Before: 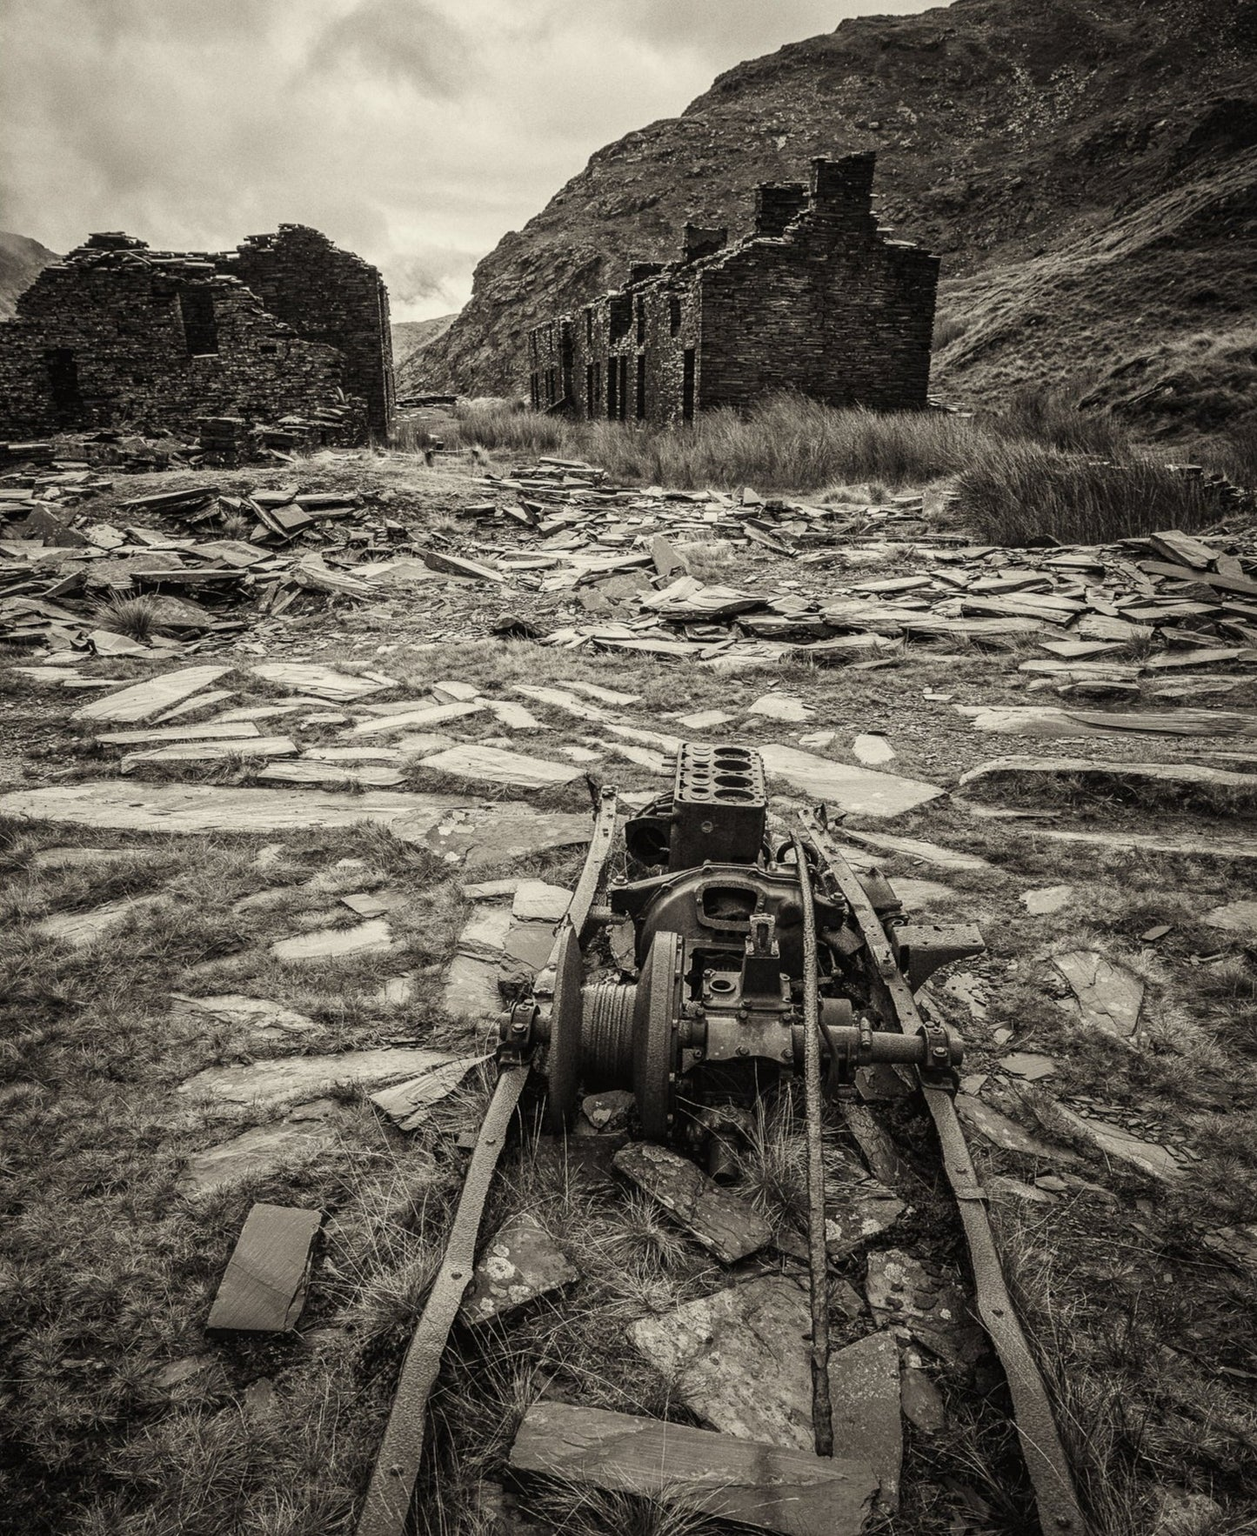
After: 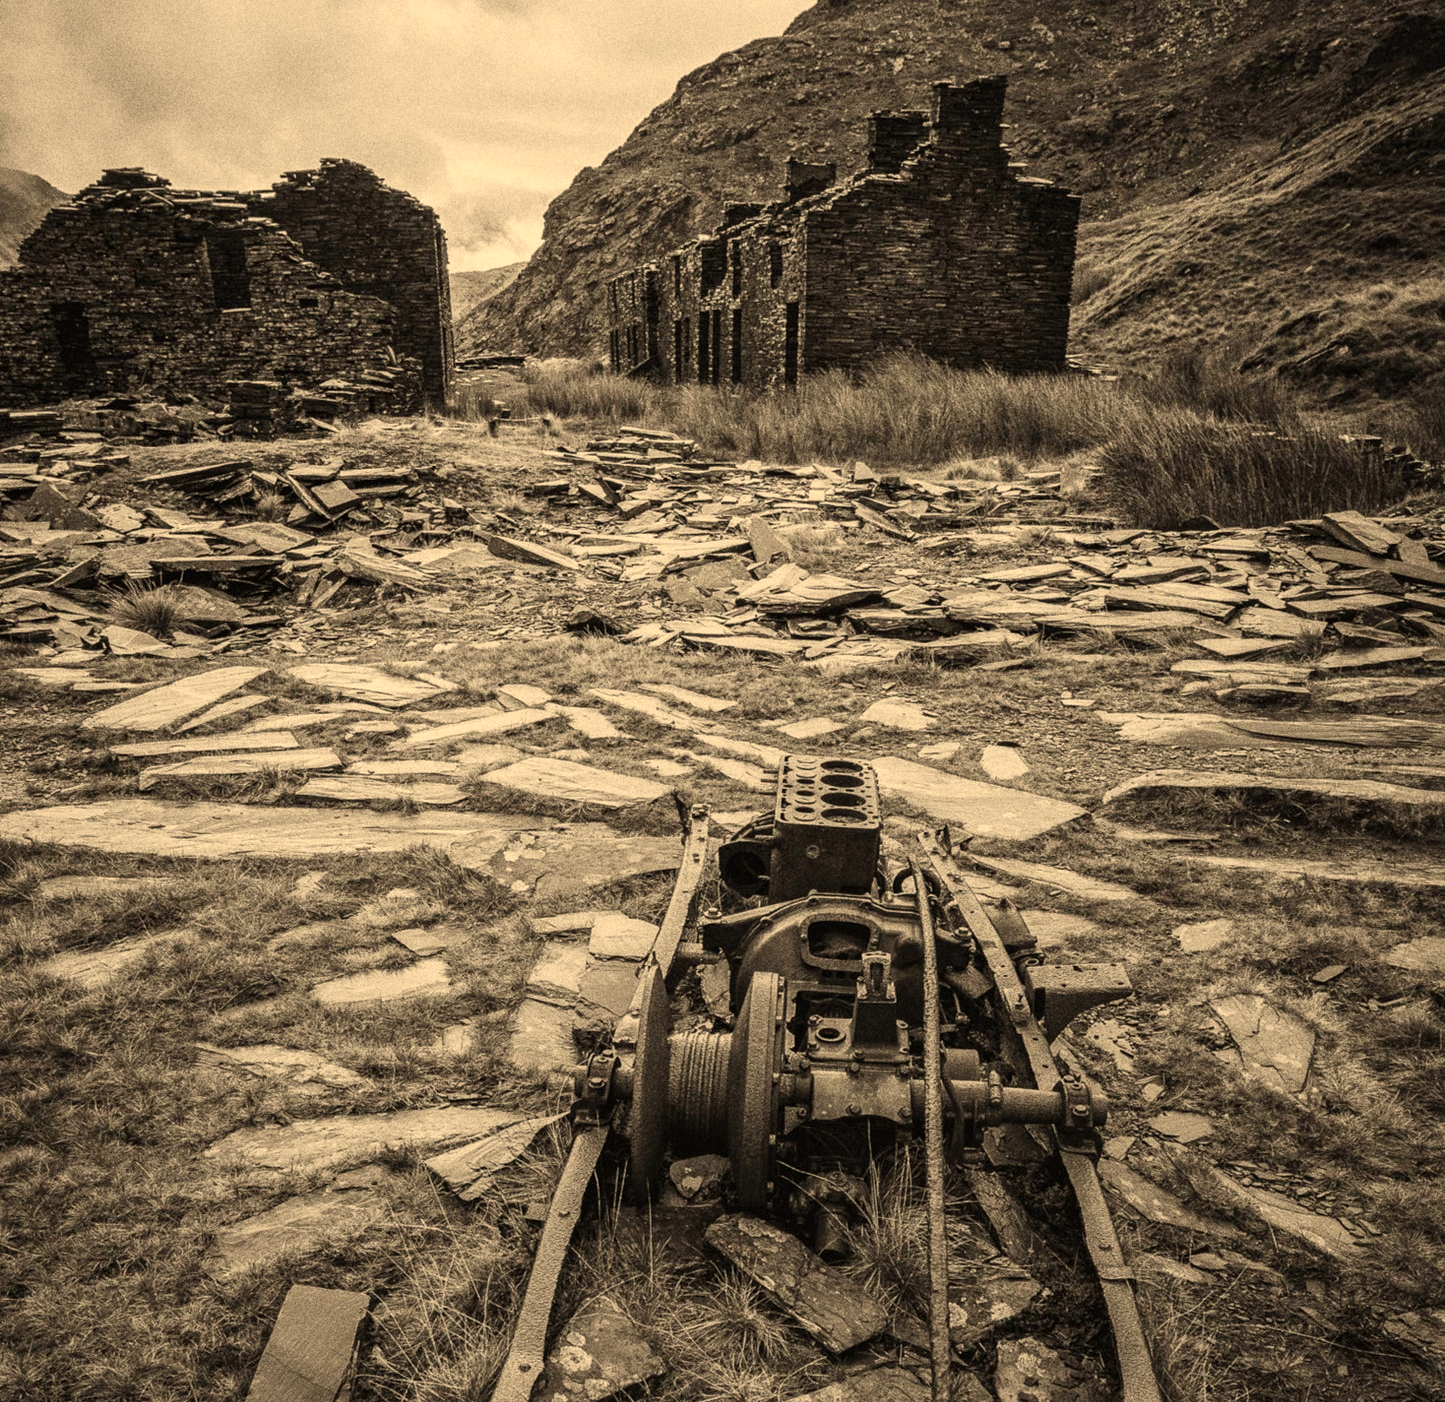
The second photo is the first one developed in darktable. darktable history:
crop and rotate: top 5.667%, bottom 14.937%
grain: coarseness 9.61 ISO, strength 35.62%
white balance: red 1.123, blue 0.83
